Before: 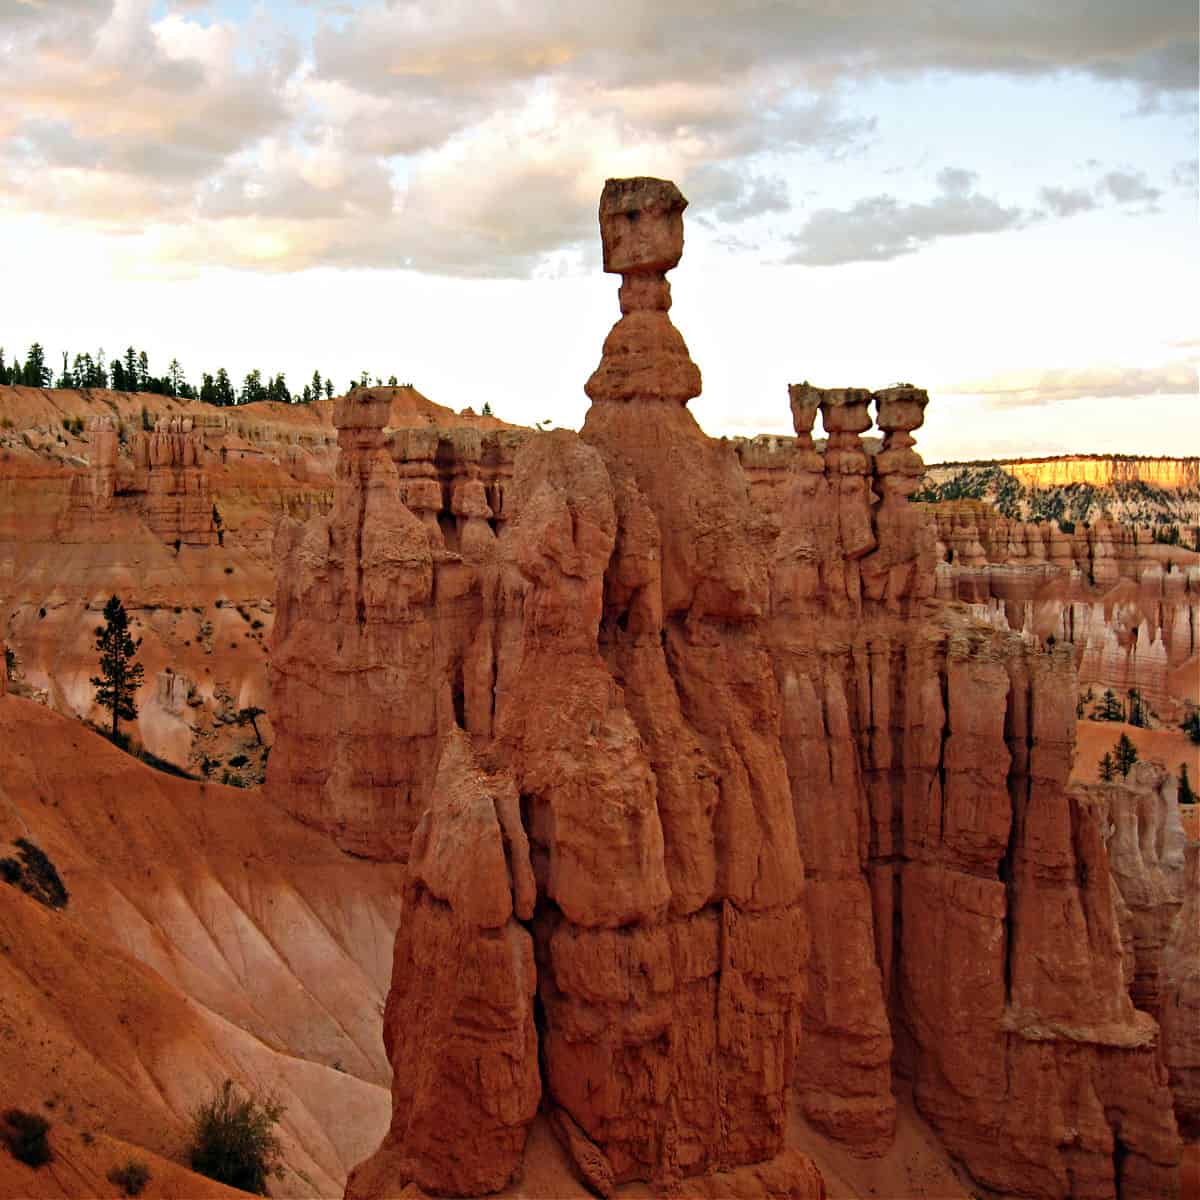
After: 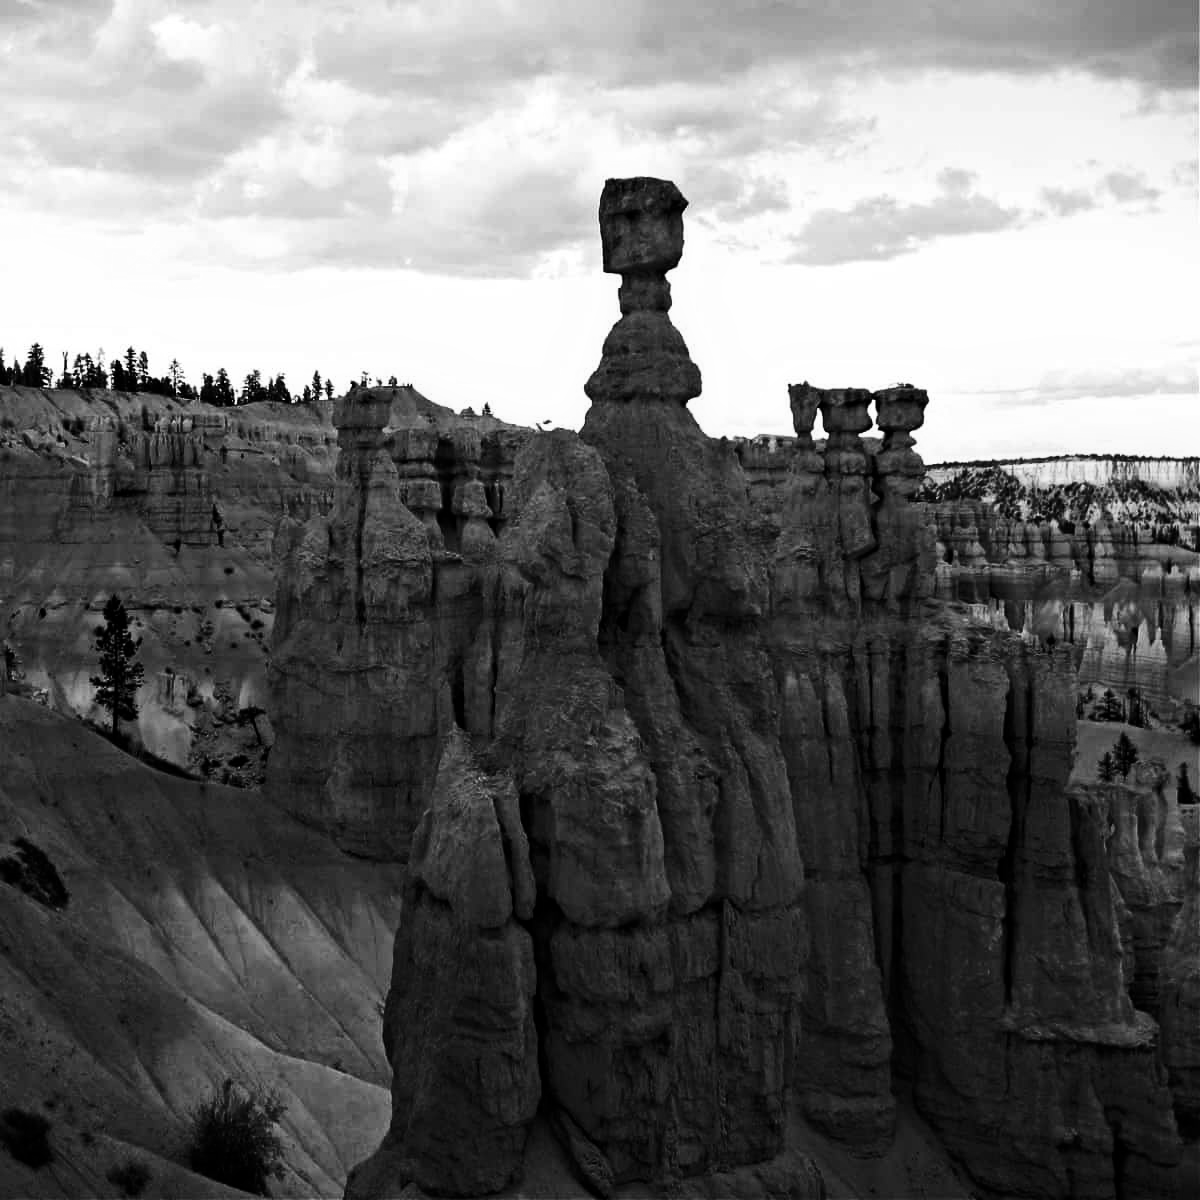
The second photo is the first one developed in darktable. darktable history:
monochrome: on, module defaults
contrast brightness saturation: contrast 0.22, brightness -0.19, saturation 0.24
color balance rgb: linear chroma grading › global chroma 10%, perceptual saturation grading › global saturation 30%, global vibrance 10%
